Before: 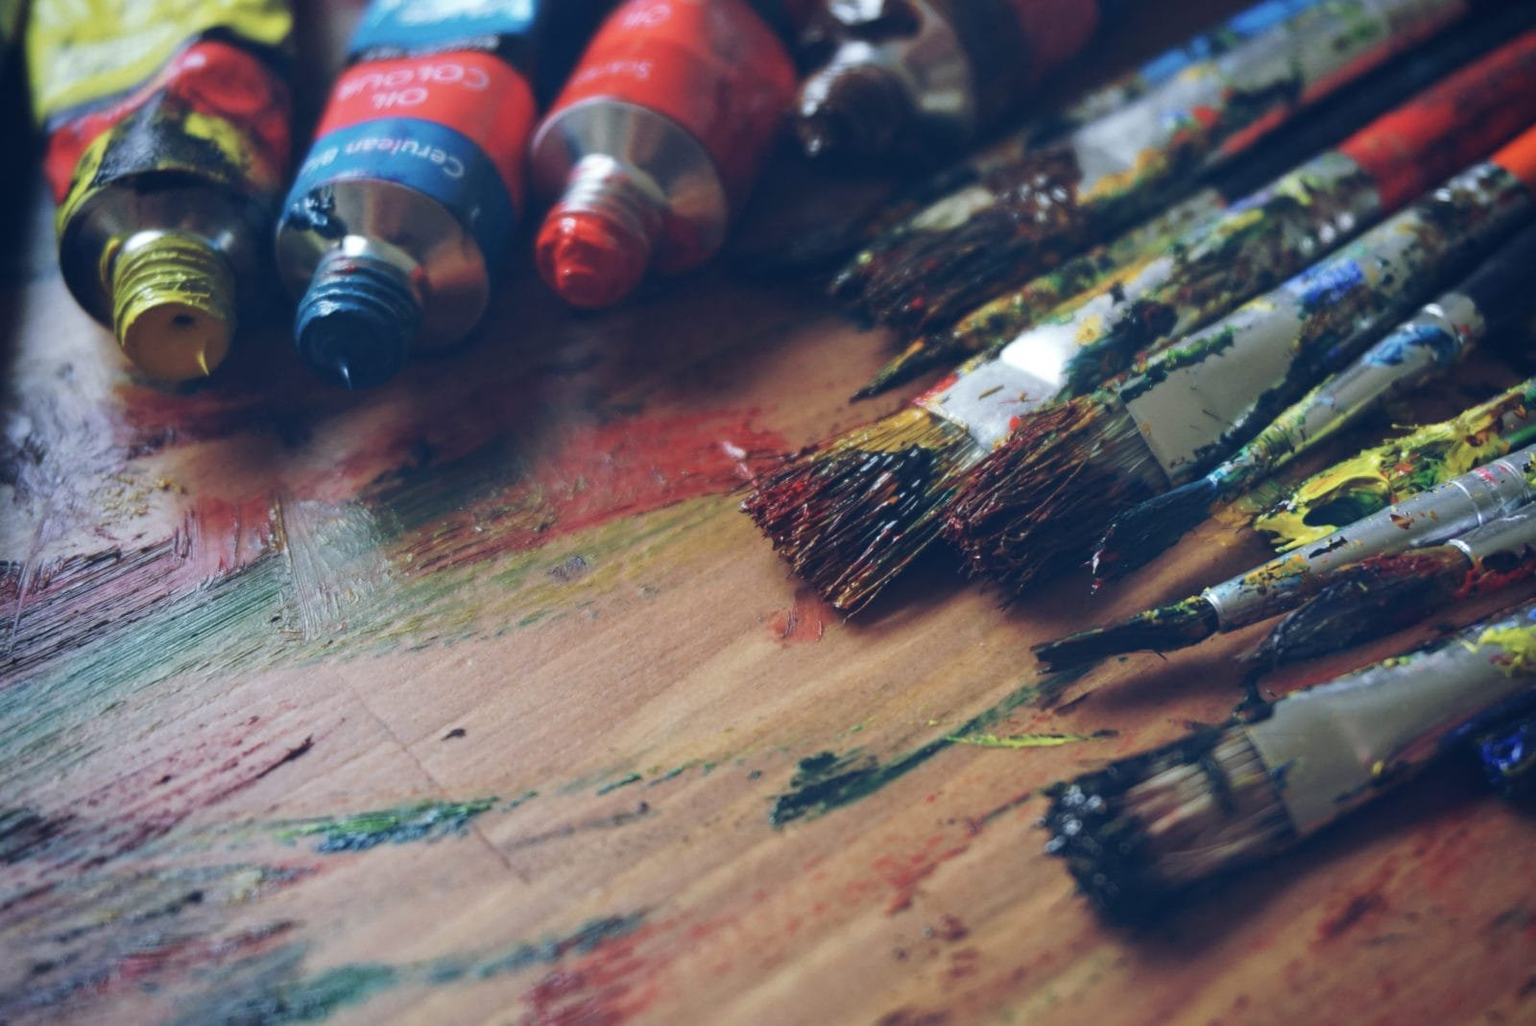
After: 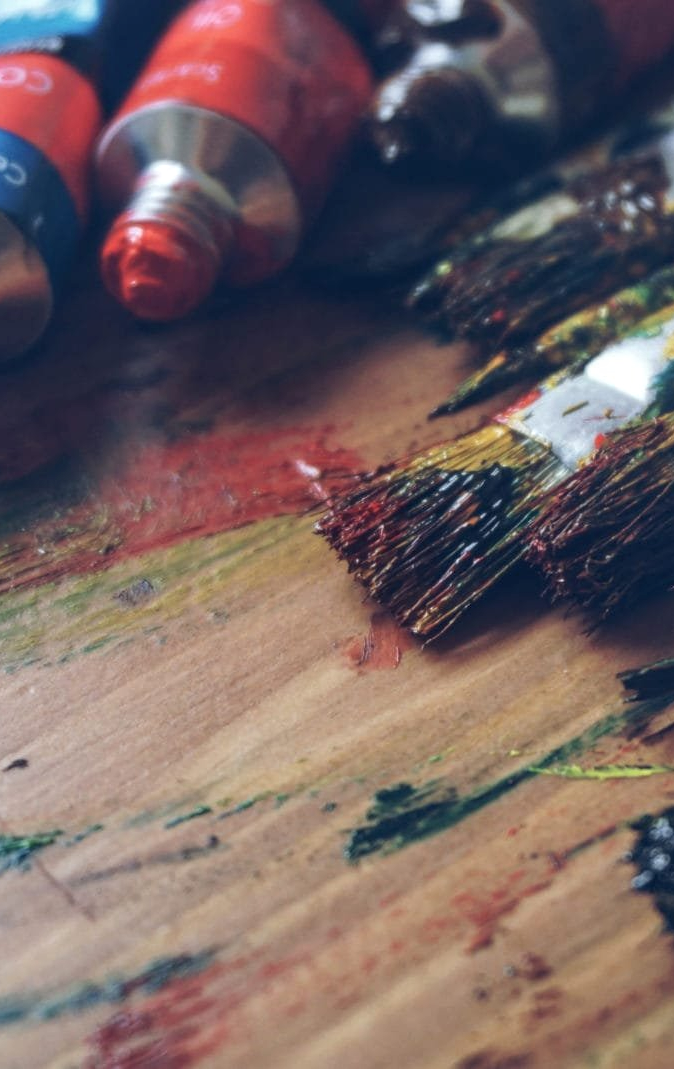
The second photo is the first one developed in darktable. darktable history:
local contrast: on, module defaults
crop: left 28.583%, right 29.231%
